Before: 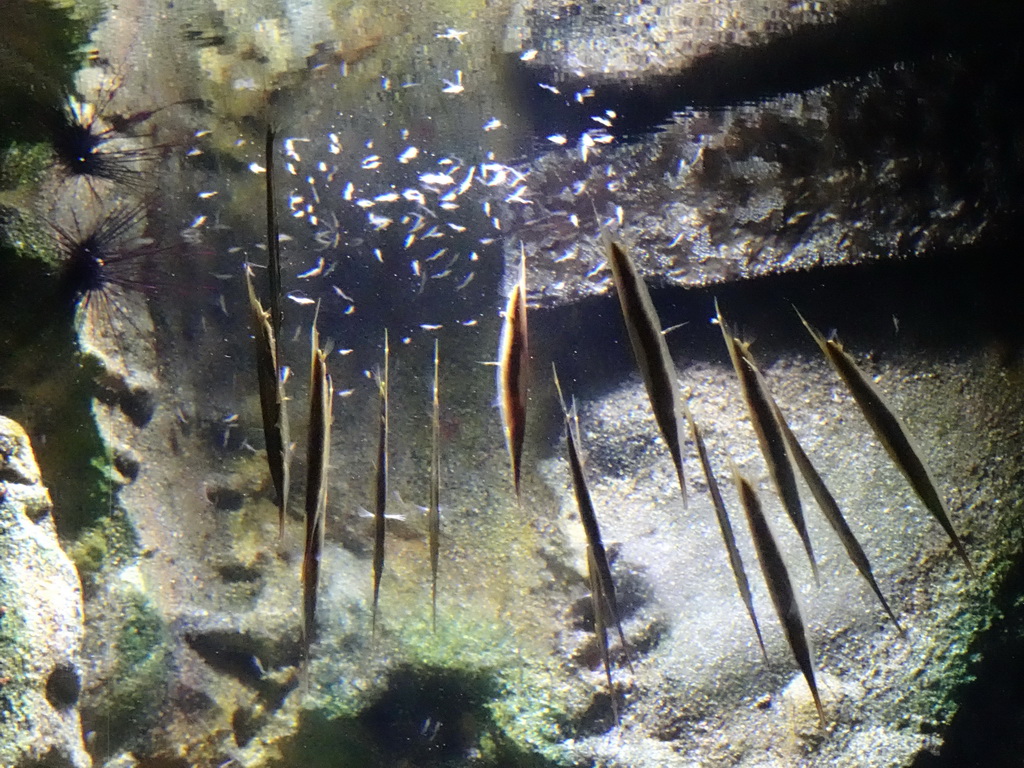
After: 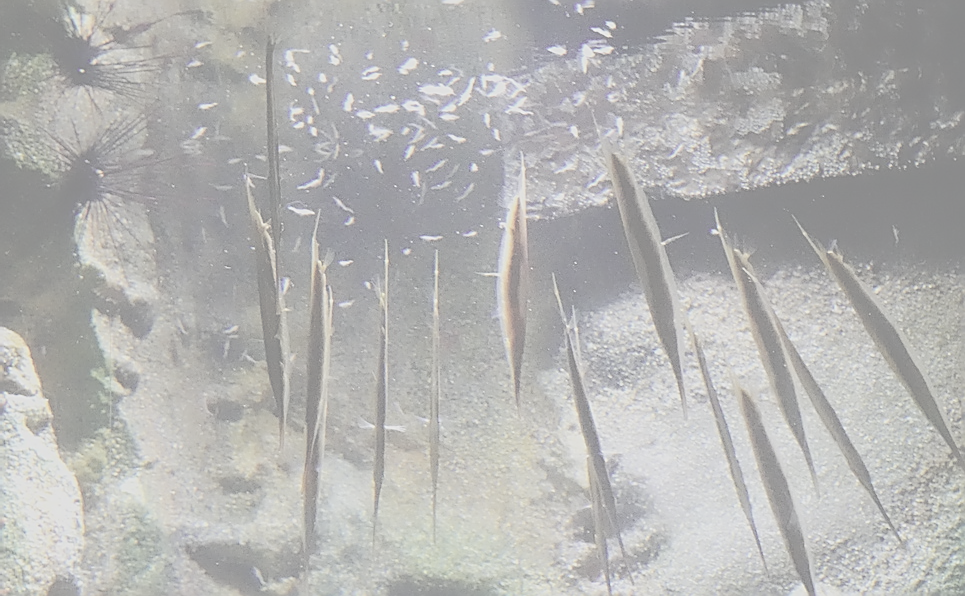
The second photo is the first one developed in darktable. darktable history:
sharpen: radius 1.41, amount 1.235, threshold 0.741
crop and rotate: angle 0.035°, top 11.682%, right 5.618%, bottom 10.619%
contrast brightness saturation: contrast -0.323, brightness 0.764, saturation -0.79
color balance rgb: global offset › luminance 0.739%, linear chroma grading › global chroma 14.343%, perceptual saturation grading › global saturation 18.26%, contrast -20.198%
